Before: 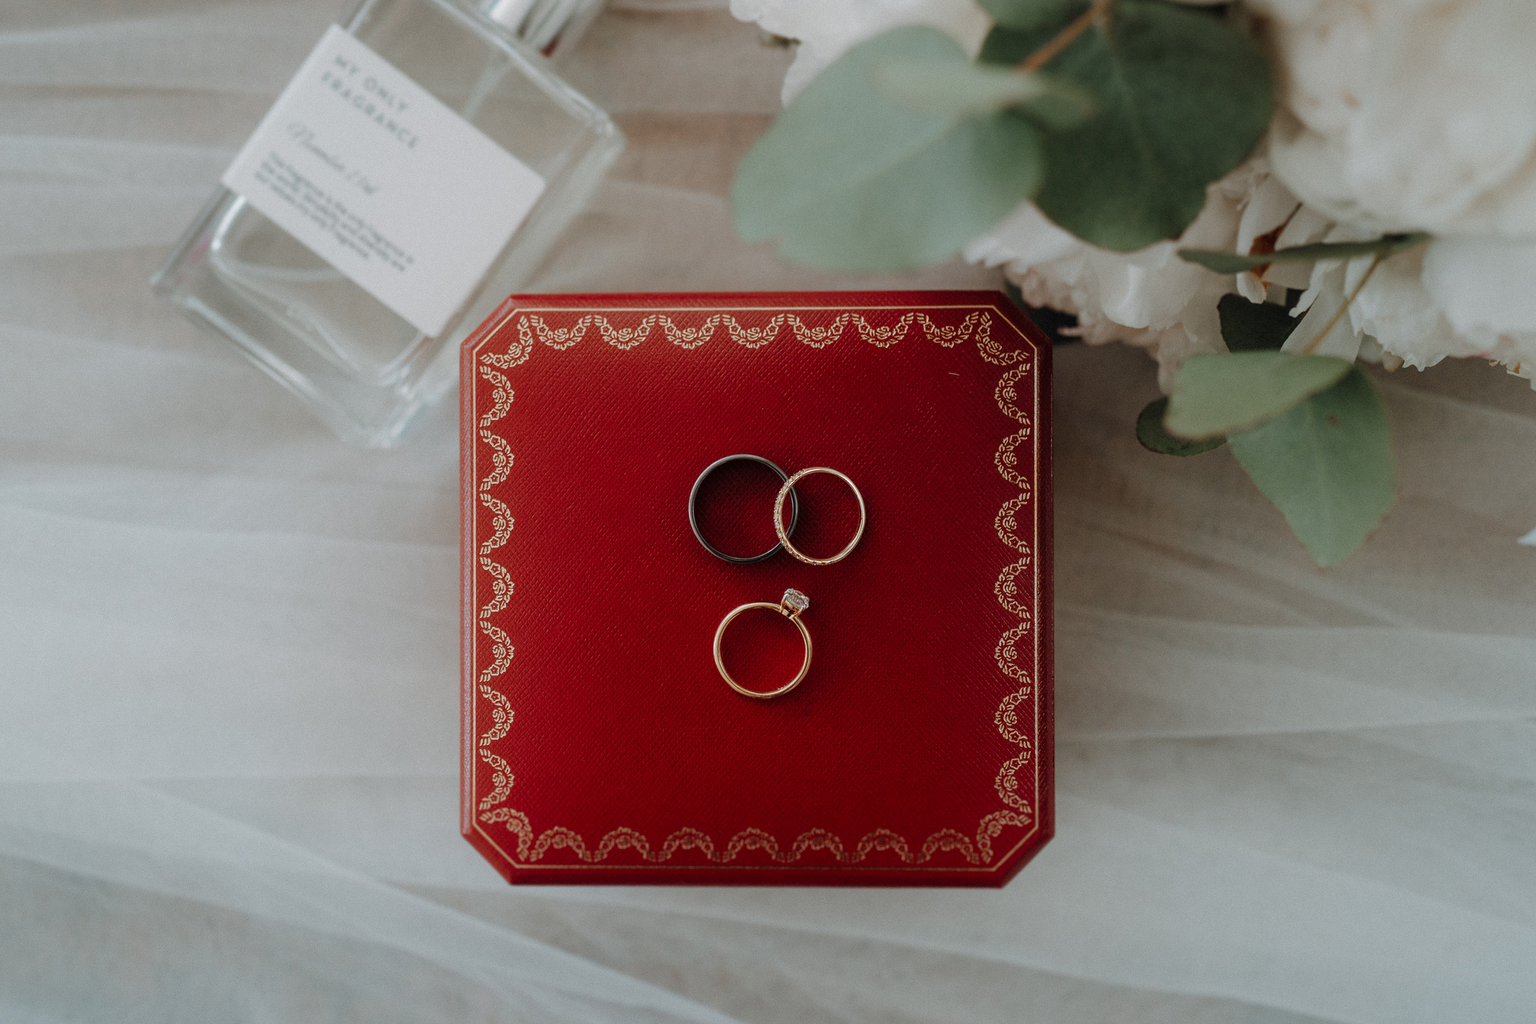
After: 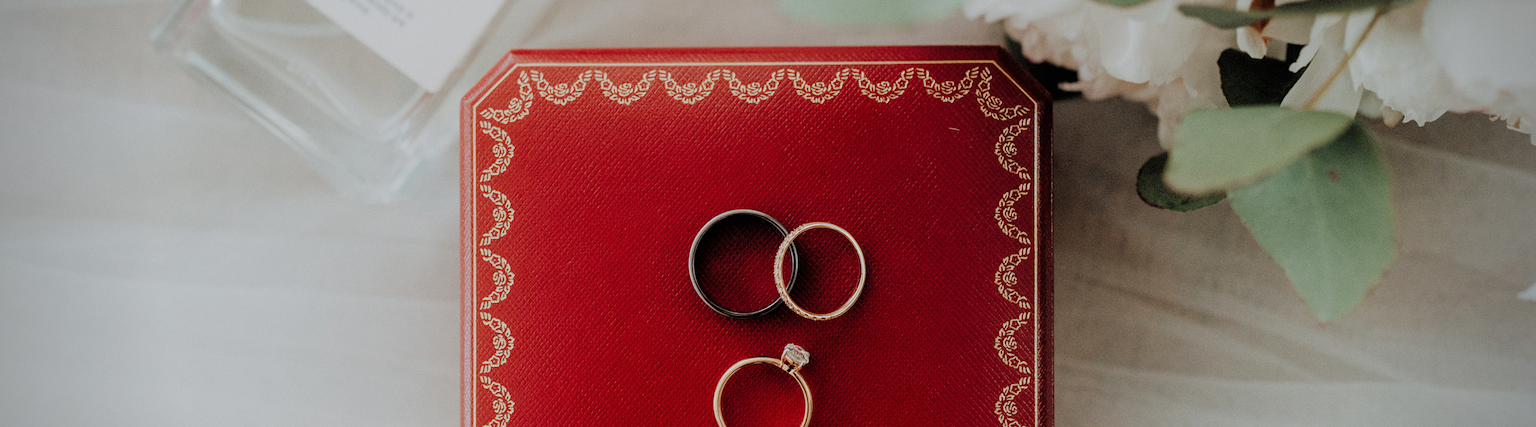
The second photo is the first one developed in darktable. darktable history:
crop and rotate: top 23.975%, bottom 34.269%
vignetting: brightness -0.717, saturation -0.482
filmic rgb: black relative exposure -6.09 EV, white relative exposure 6.97 EV, hardness 2.25
exposure: black level correction 0, exposure 0.702 EV, compensate highlight preservation false
